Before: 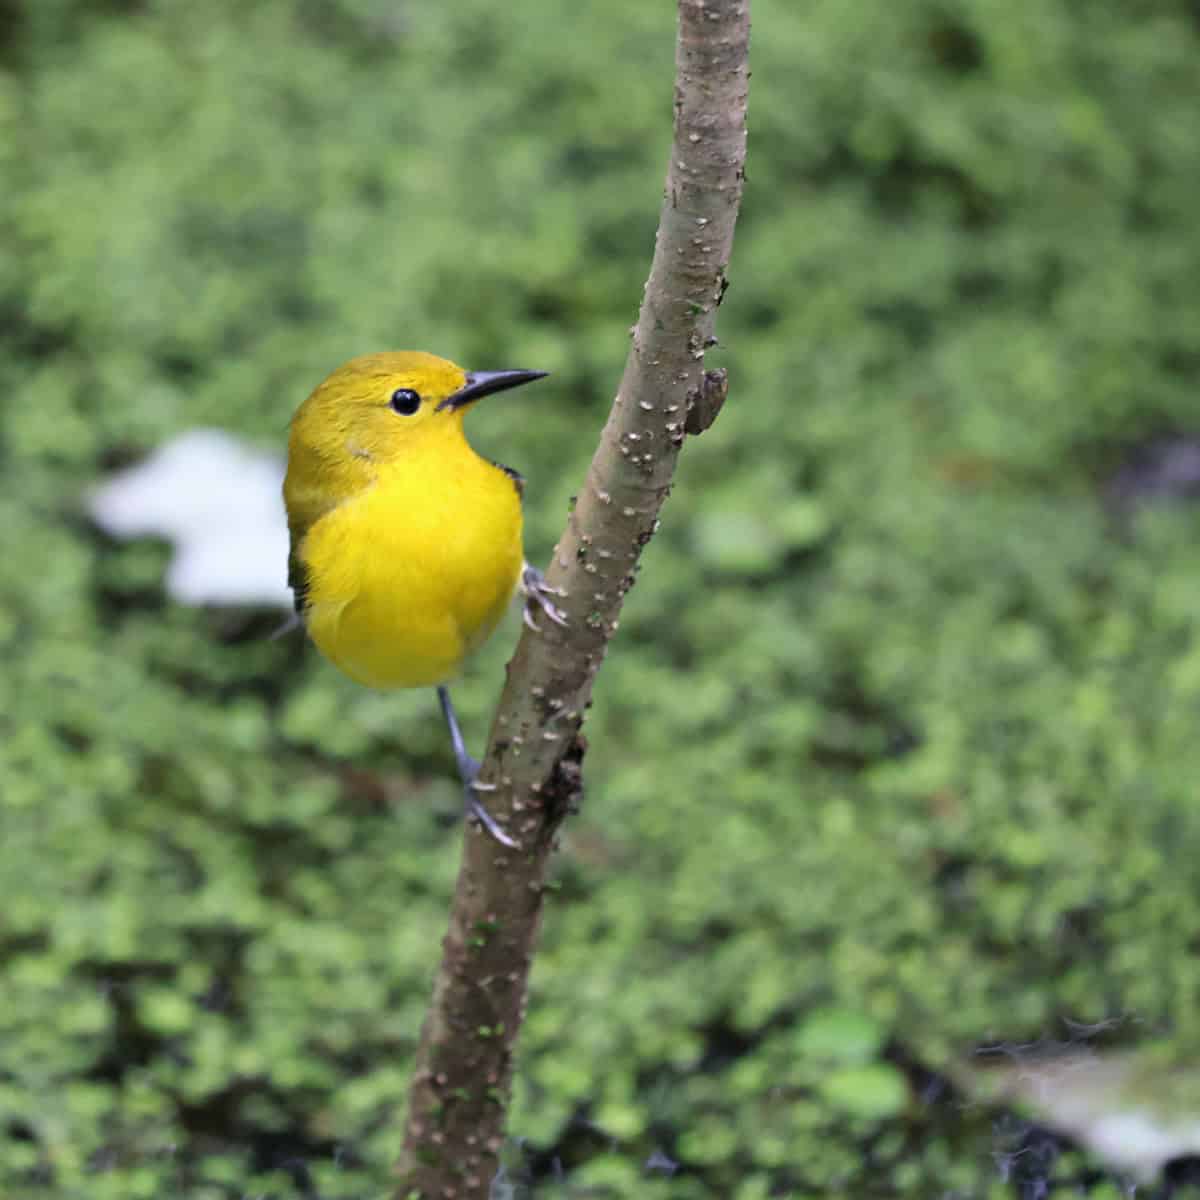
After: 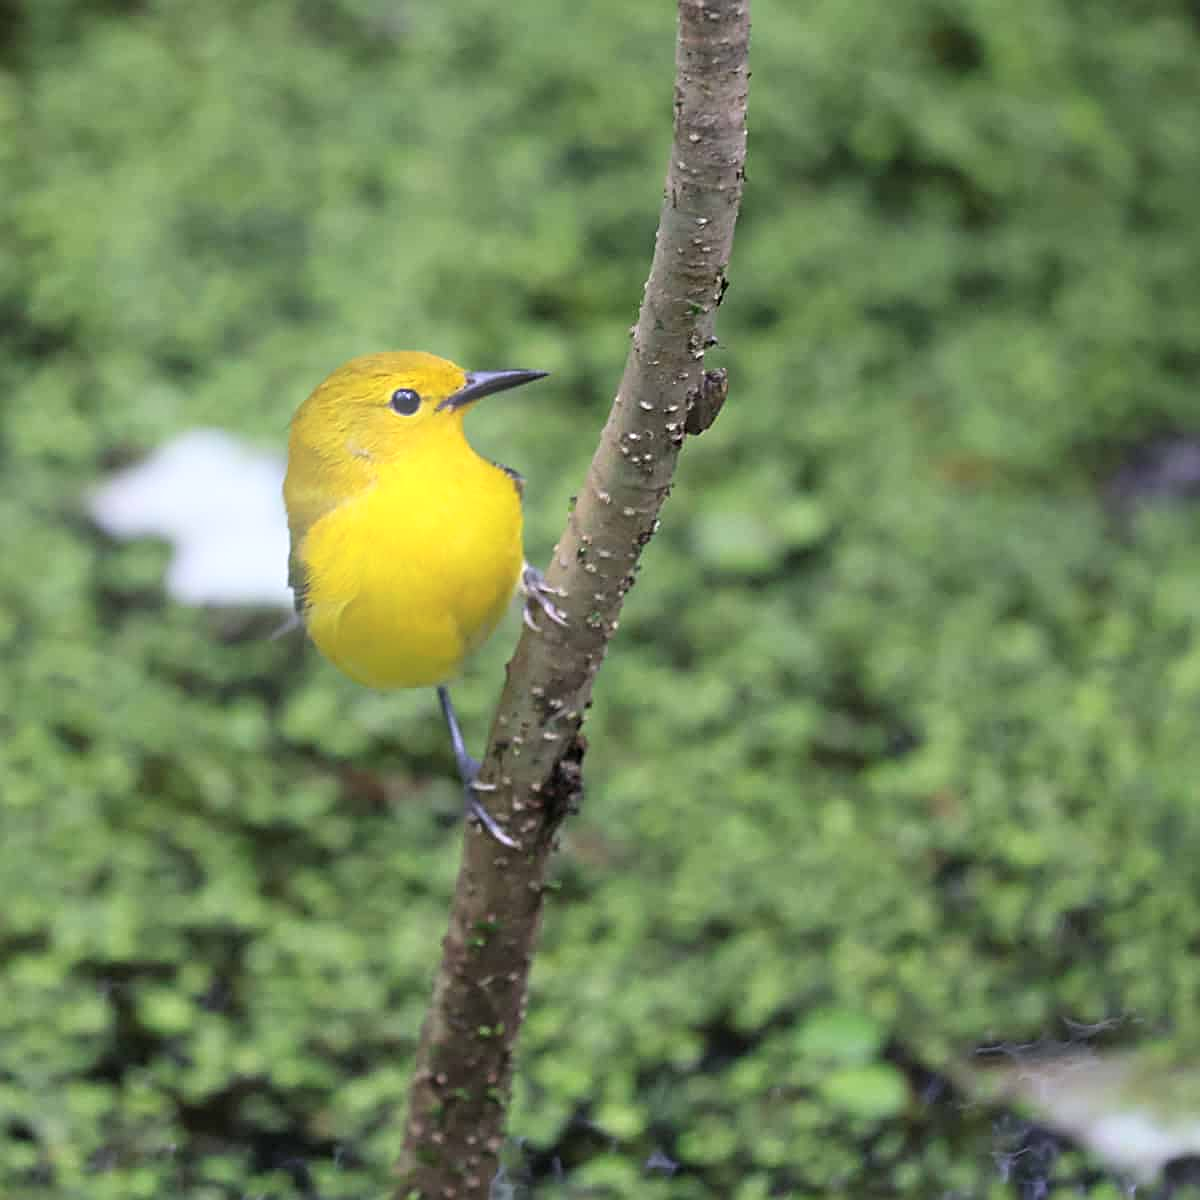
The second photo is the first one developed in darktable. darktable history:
sharpen: on, module defaults
bloom: on, module defaults
